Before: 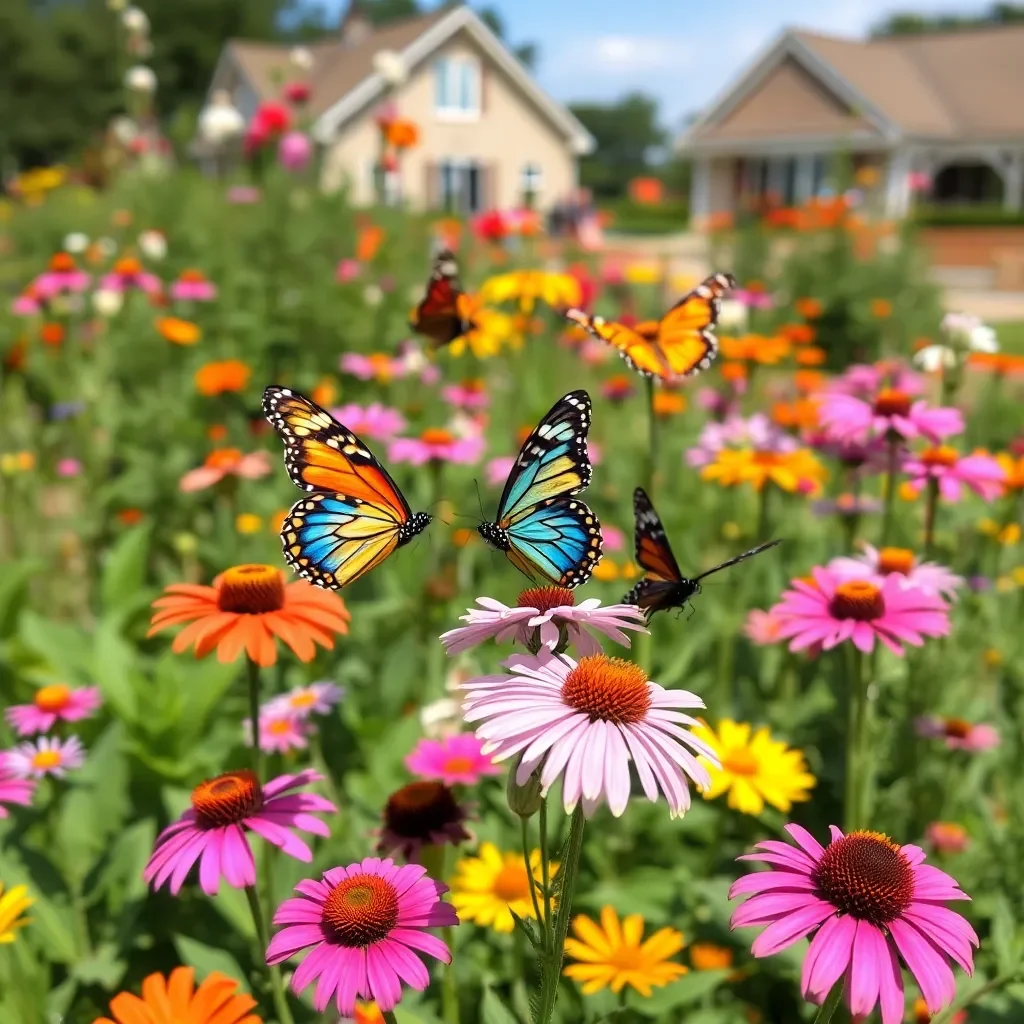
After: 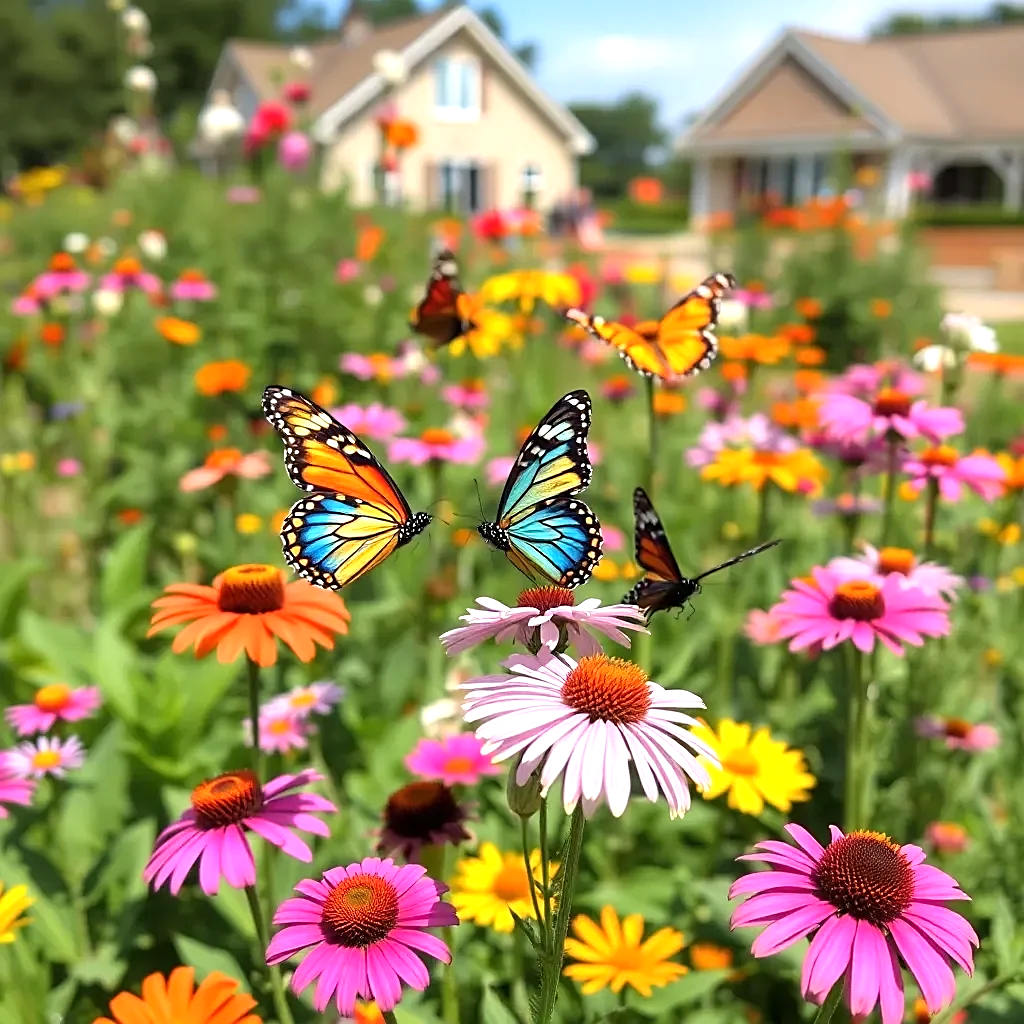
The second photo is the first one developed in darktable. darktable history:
exposure: exposure 0.376 EV, compensate highlight preservation false
white balance: emerald 1
sharpen: on, module defaults
